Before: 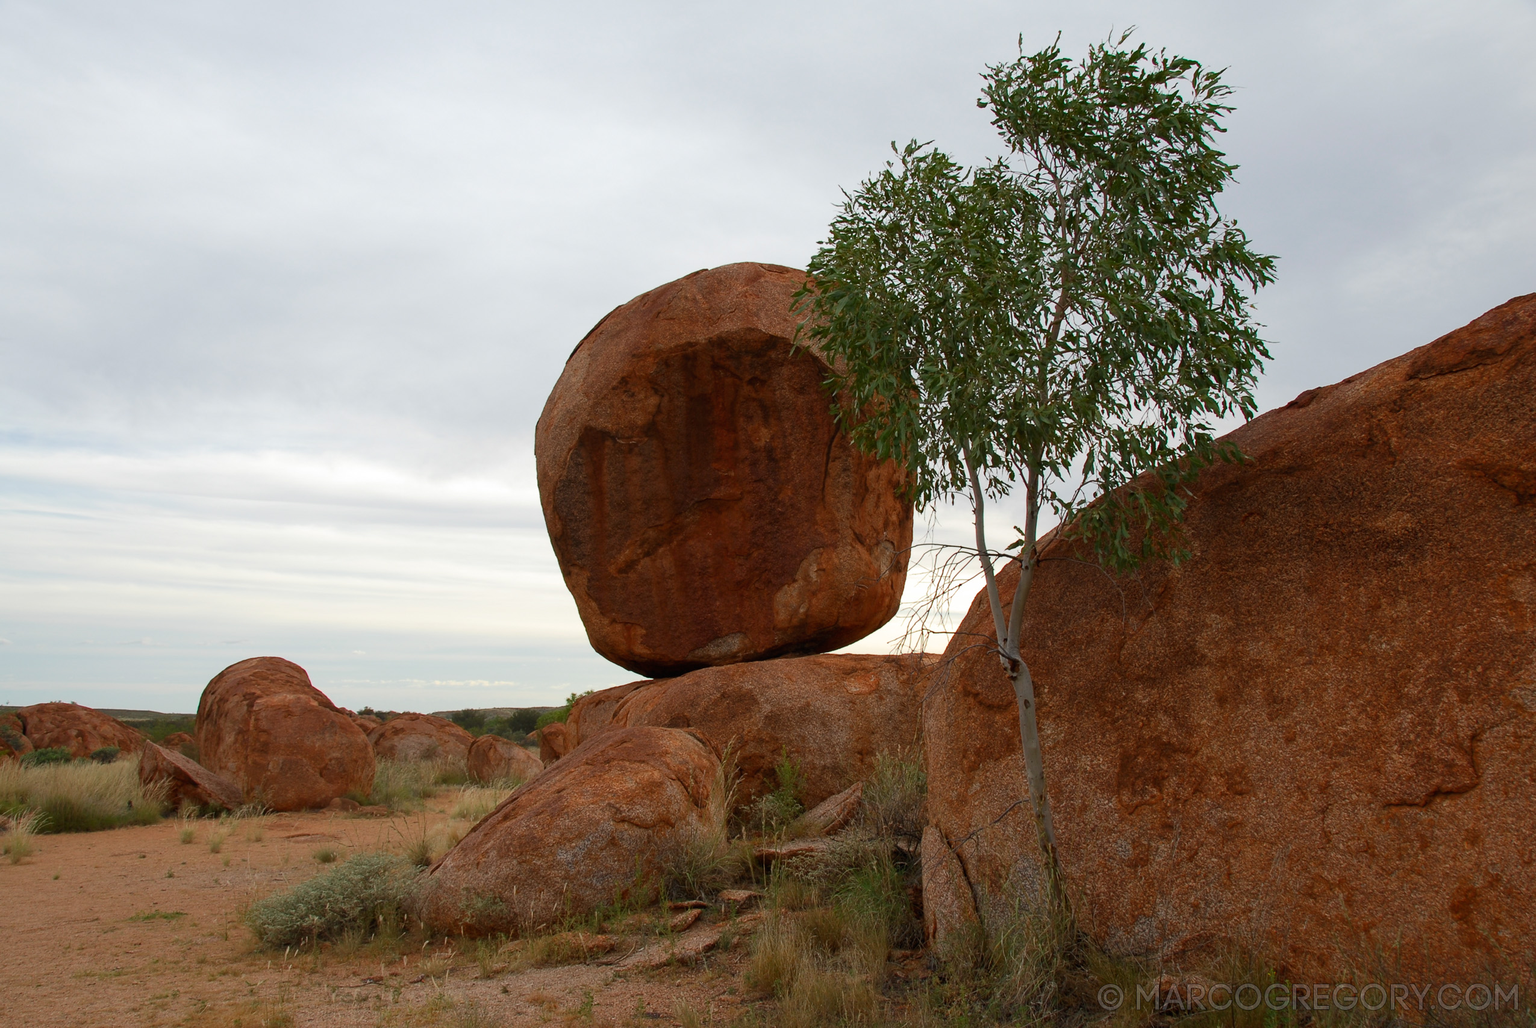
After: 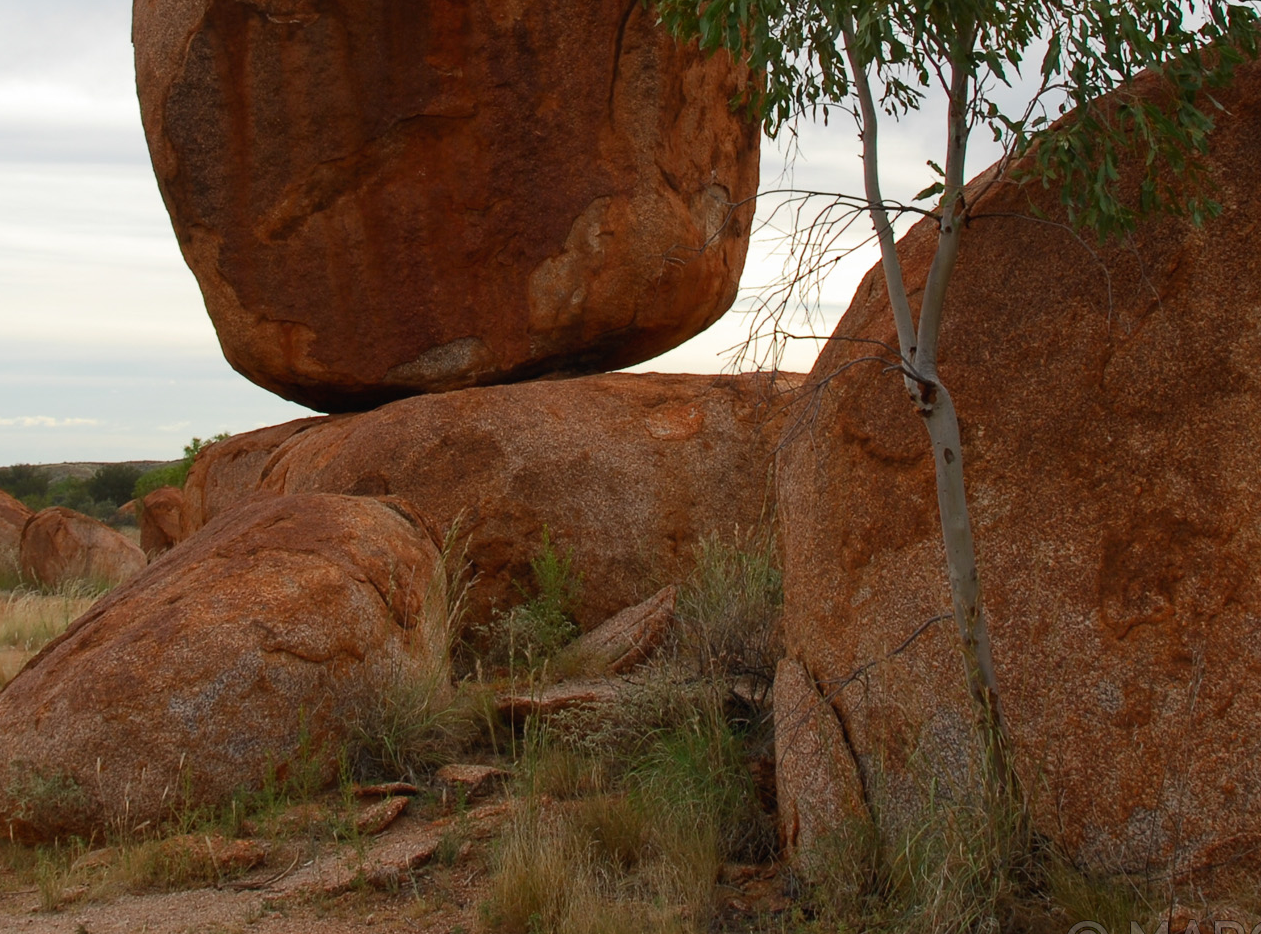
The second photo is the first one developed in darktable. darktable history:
crop: left 29.672%, top 41.786%, right 20.851%, bottom 3.487%
local contrast: mode bilateral grid, contrast 100, coarseness 100, detail 94%, midtone range 0.2
white balance: emerald 1
